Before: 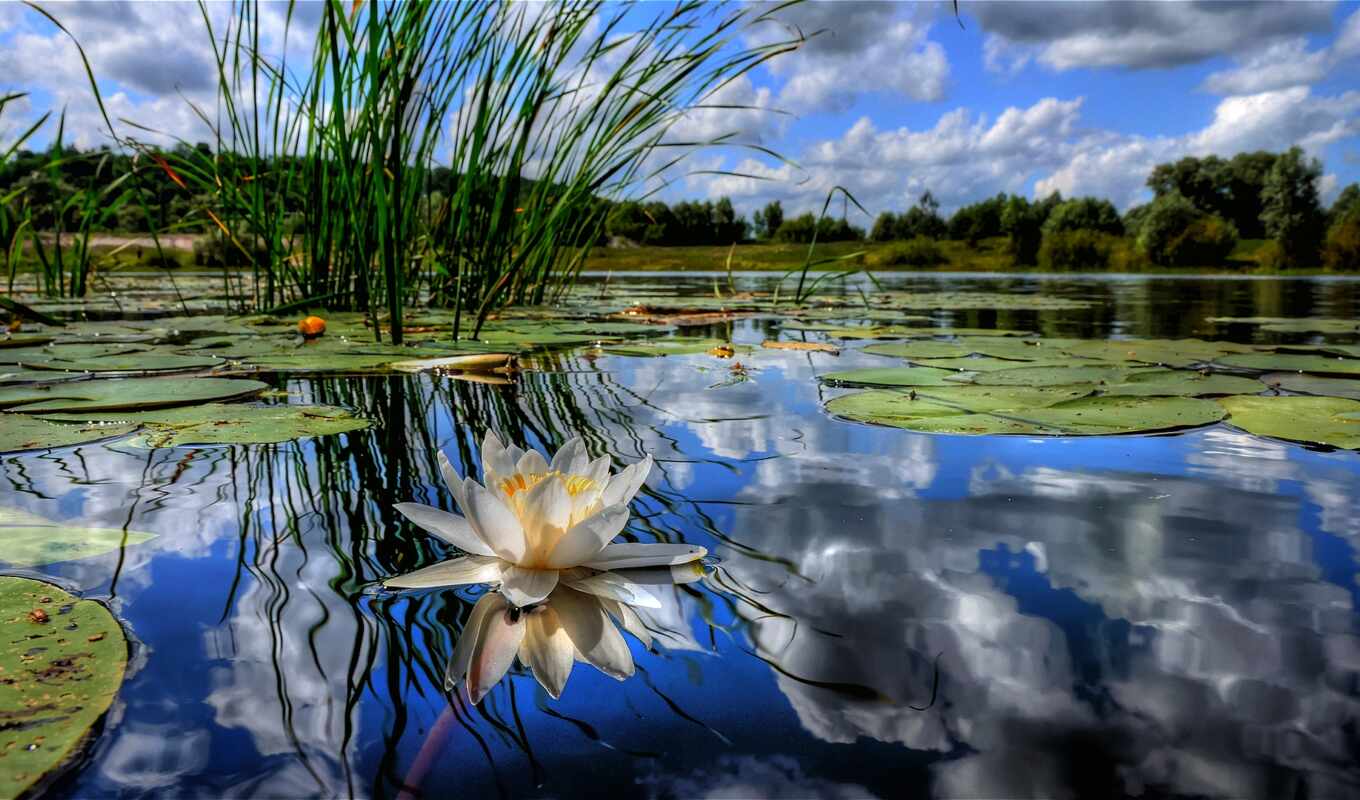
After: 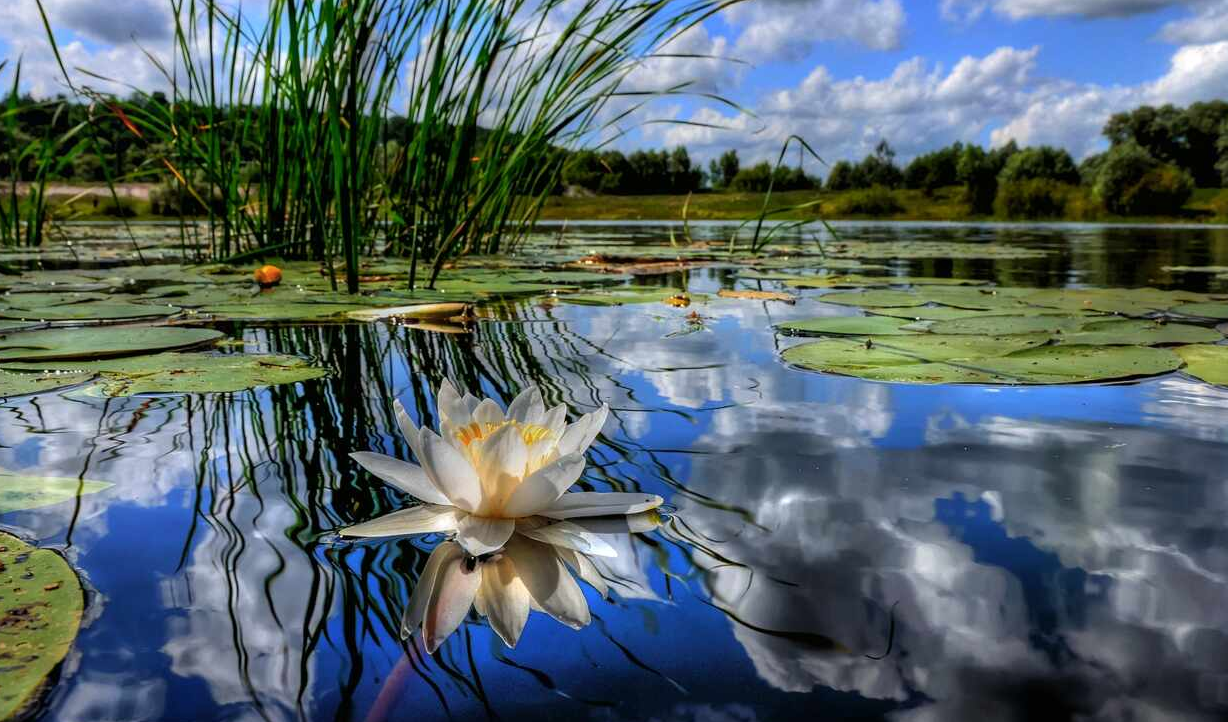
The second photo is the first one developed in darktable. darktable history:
color zones: curves: ch1 [(0.077, 0.436) (0.25, 0.5) (0.75, 0.5)]
crop: left 3.305%, top 6.436%, right 6.389%, bottom 3.258%
